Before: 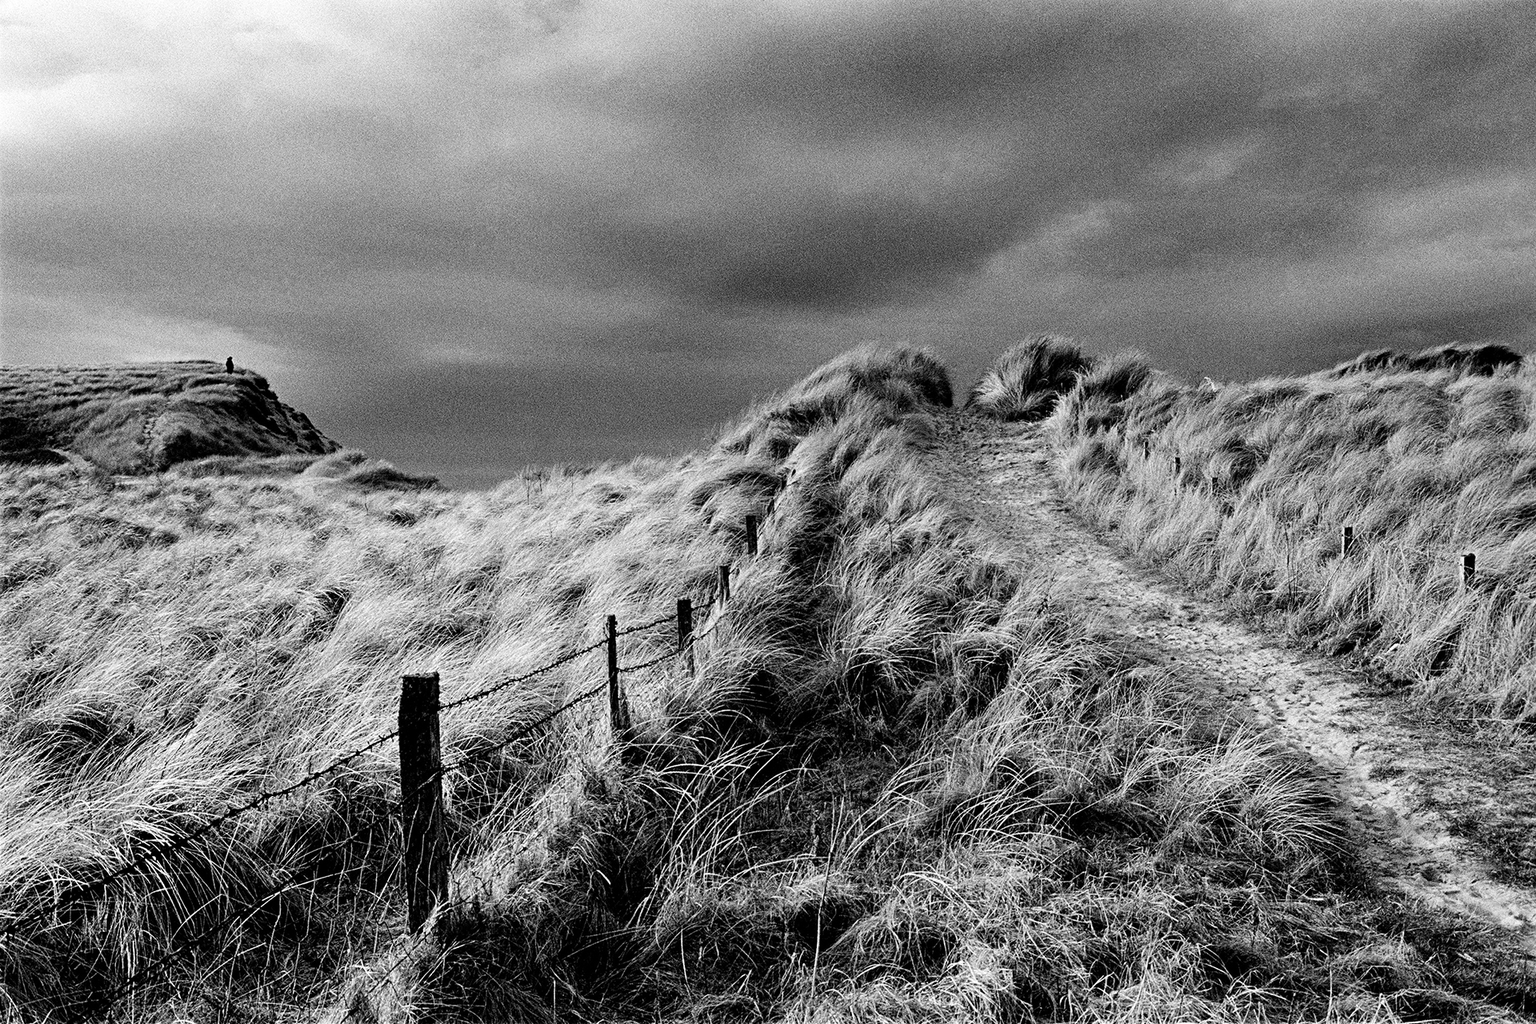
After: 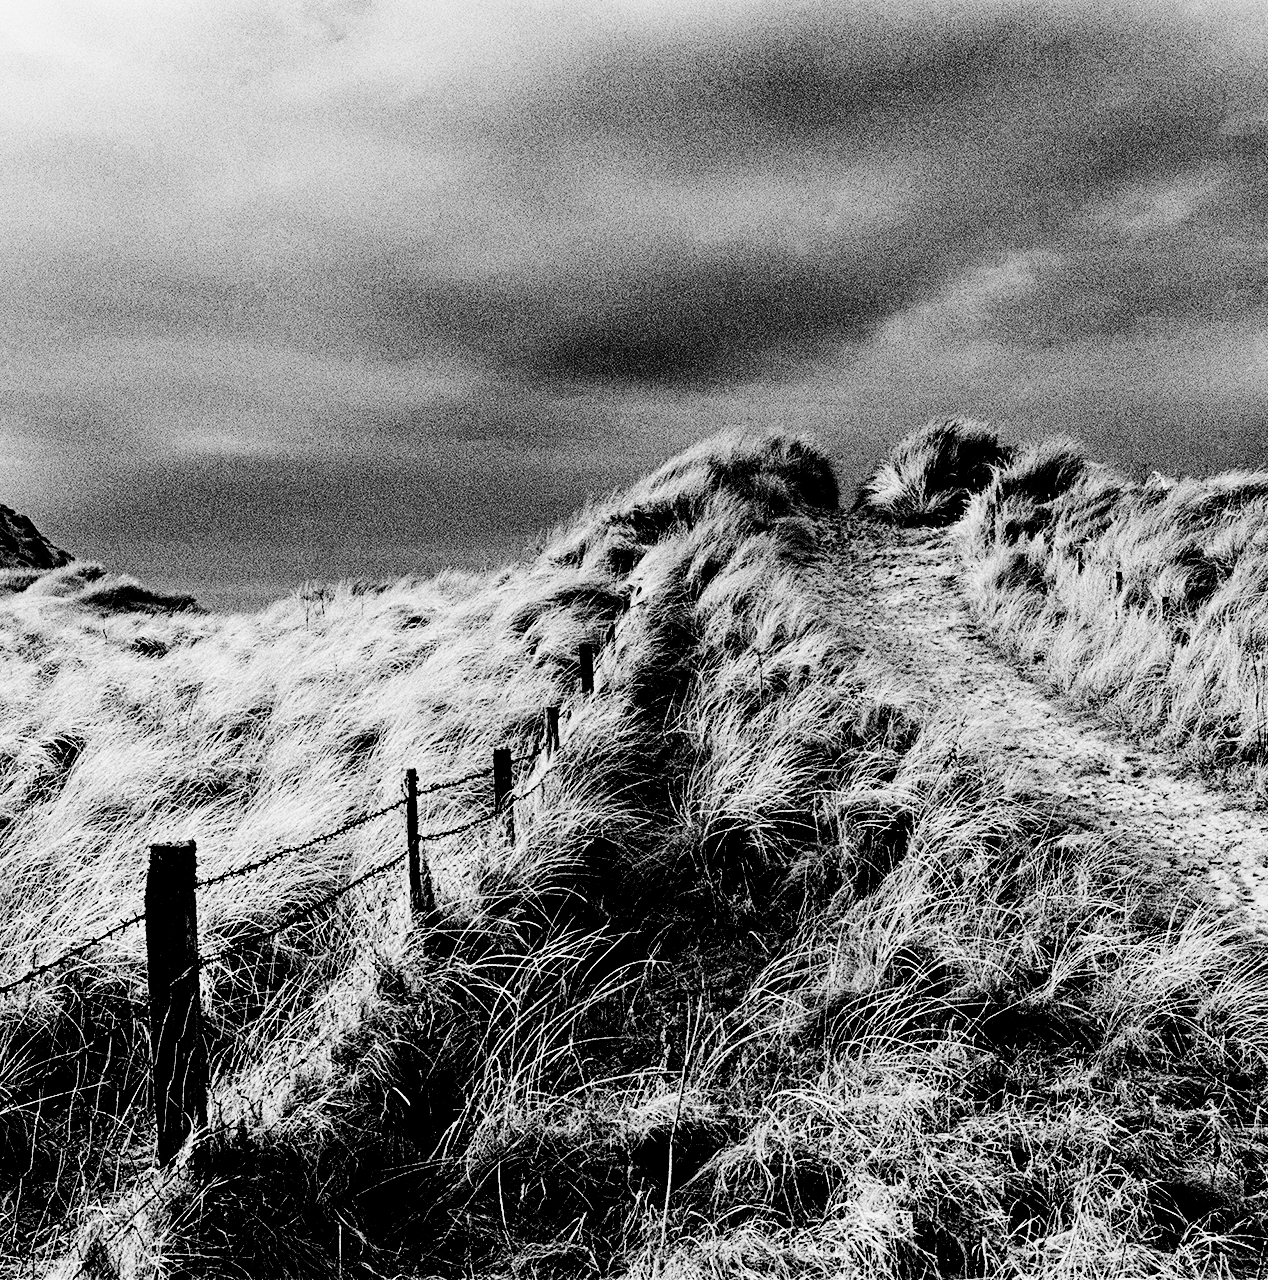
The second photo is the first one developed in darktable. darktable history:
filmic rgb: black relative exposure -5.13 EV, white relative exposure 3.97 EV, hardness 2.89, contrast 1.3, iterations of high-quality reconstruction 0
tone equalizer: -8 EV -0.763 EV, -7 EV -0.696 EV, -6 EV -0.586 EV, -5 EV -0.411 EV, -3 EV 0.401 EV, -2 EV 0.6 EV, -1 EV 0.681 EV, +0 EV 0.753 EV, edges refinement/feathering 500, mask exposure compensation -1.57 EV, preserve details no
crop and rotate: left 18.408%, right 15.528%
